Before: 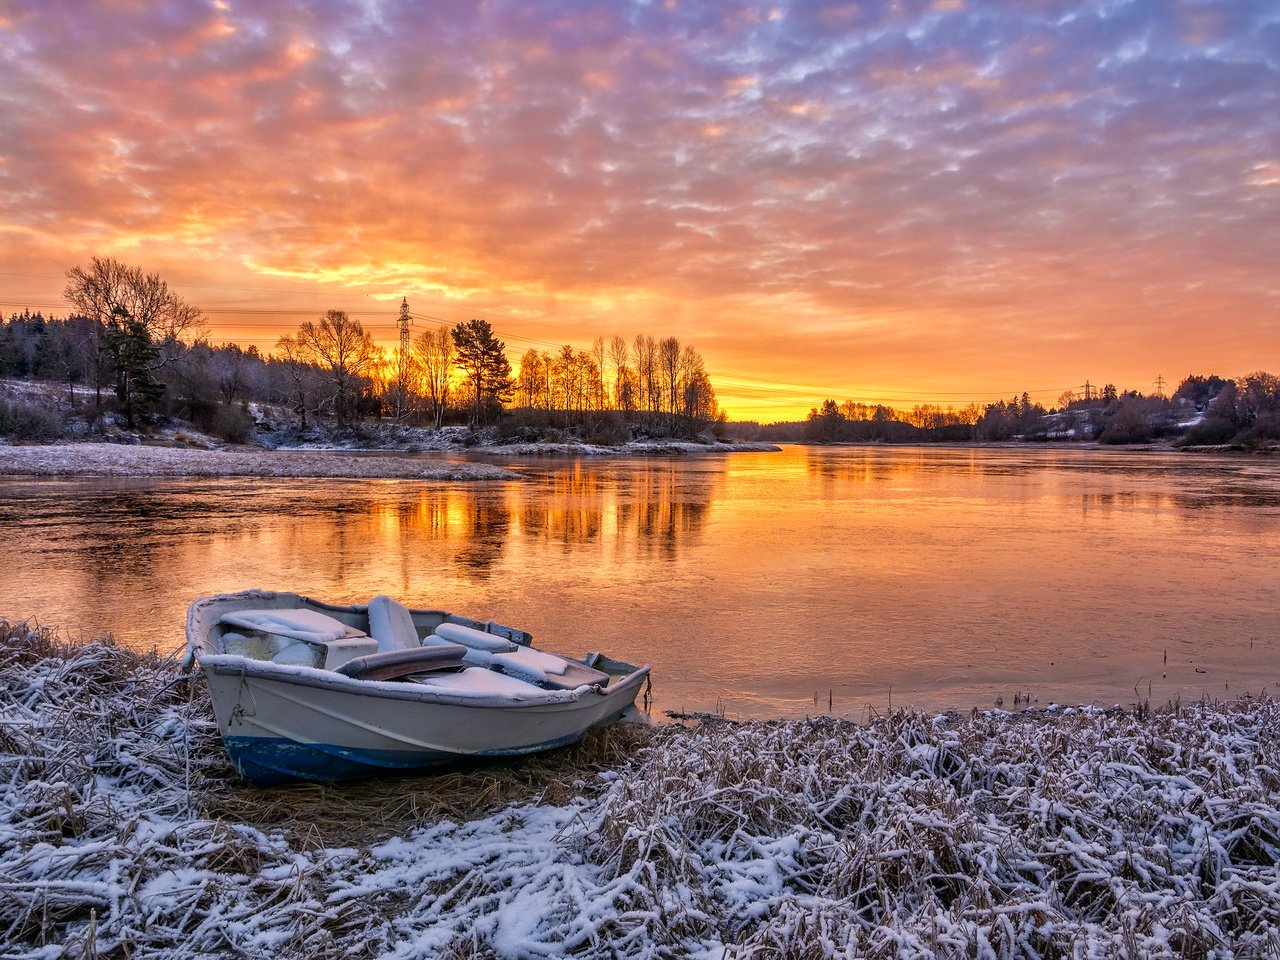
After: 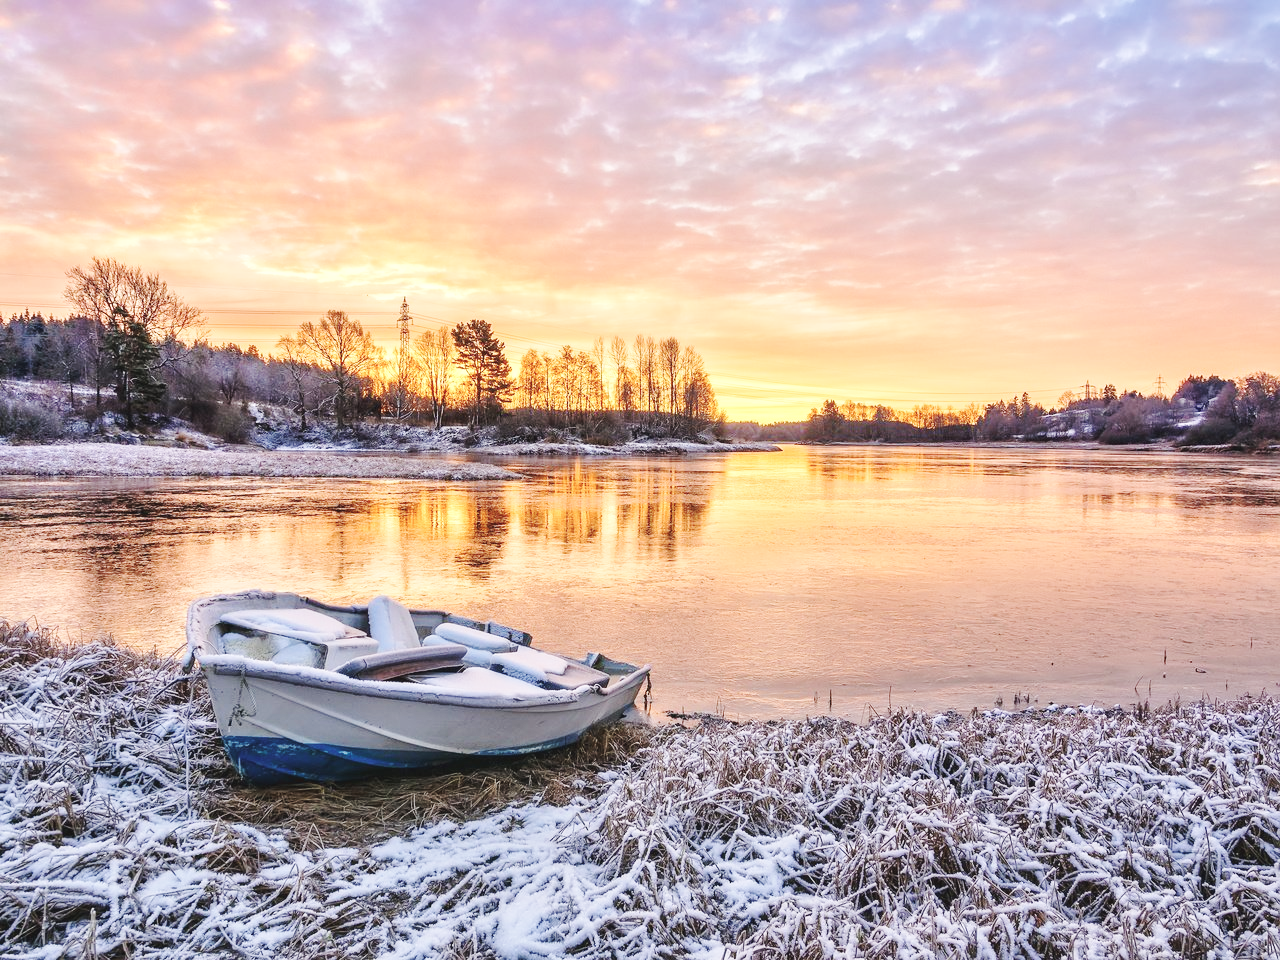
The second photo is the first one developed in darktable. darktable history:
exposure: exposure 0.295 EV, compensate highlight preservation false
color zones: curves: ch0 [(0, 0.5) (0.143, 0.5) (0.286, 0.5) (0.429, 0.504) (0.571, 0.5) (0.714, 0.509) (0.857, 0.5) (1, 0.5)]; ch1 [(0, 0.425) (0.143, 0.425) (0.286, 0.375) (0.429, 0.405) (0.571, 0.5) (0.714, 0.47) (0.857, 0.425) (1, 0.435)]; ch2 [(0, 0.5) (0.143, 0.5) (0.286, 0.5) (0.429, 0.517) (0.571, 0.5) (0.714, 0.51) (0.857, 0.5) (1, 0.5)]
base curve: curves: ch0 [(0, 0.007) (0.028, 0.063) (0.121, 0.311) (0.46, 0.743) (0.859, 0.957) (1, 1)], preserve colors none
